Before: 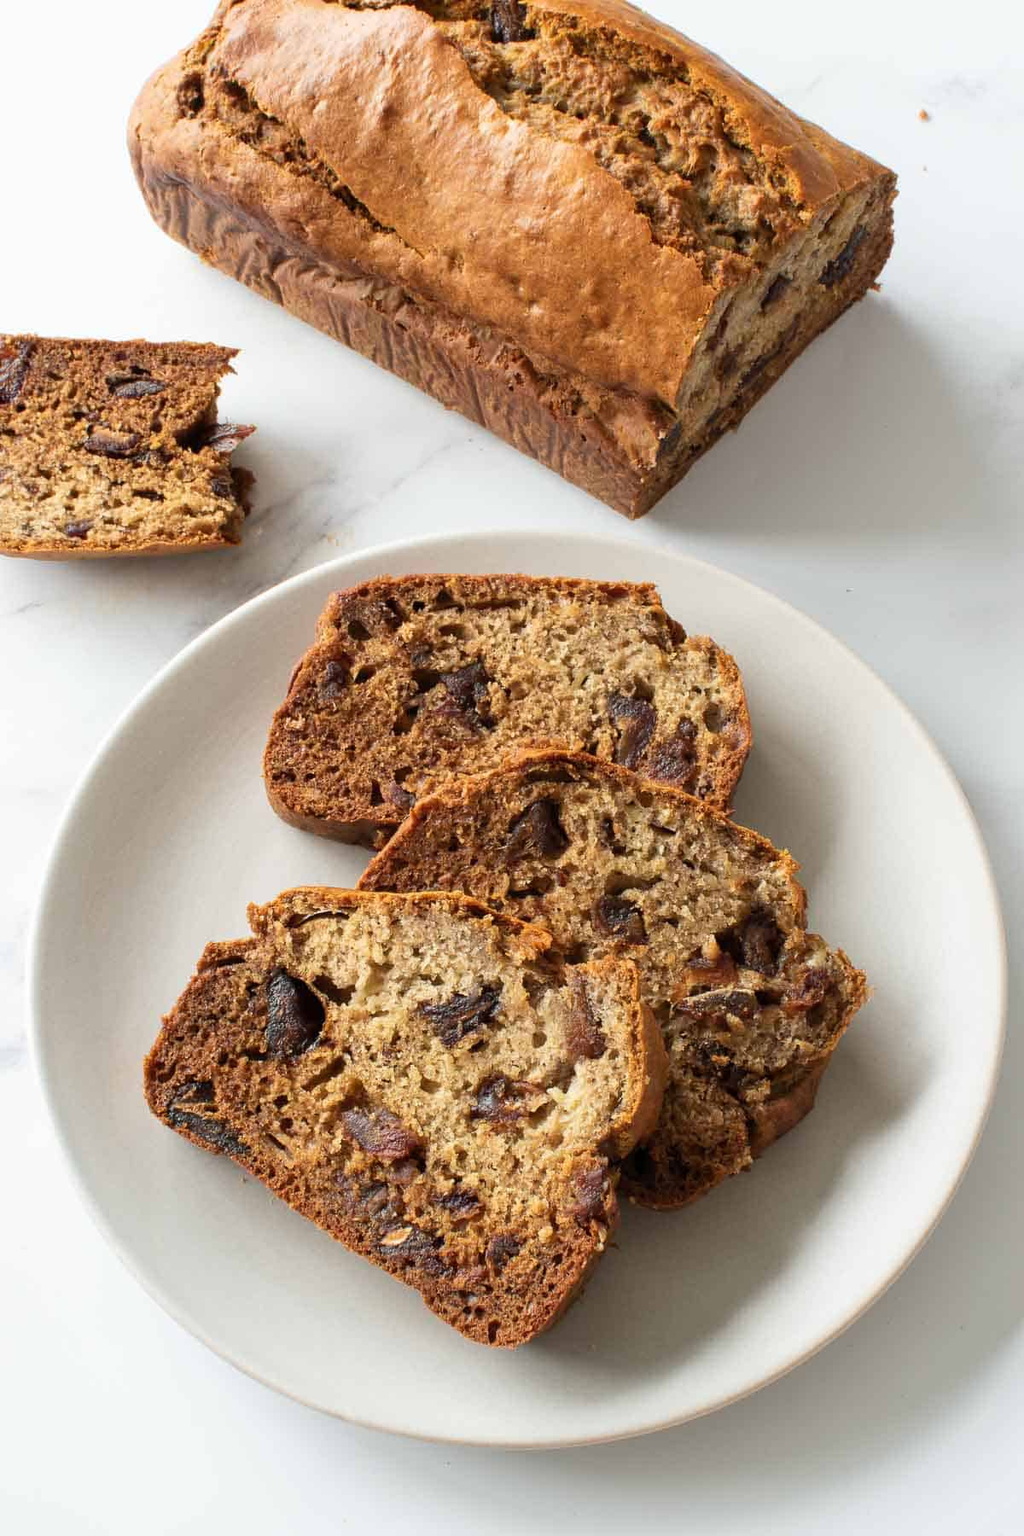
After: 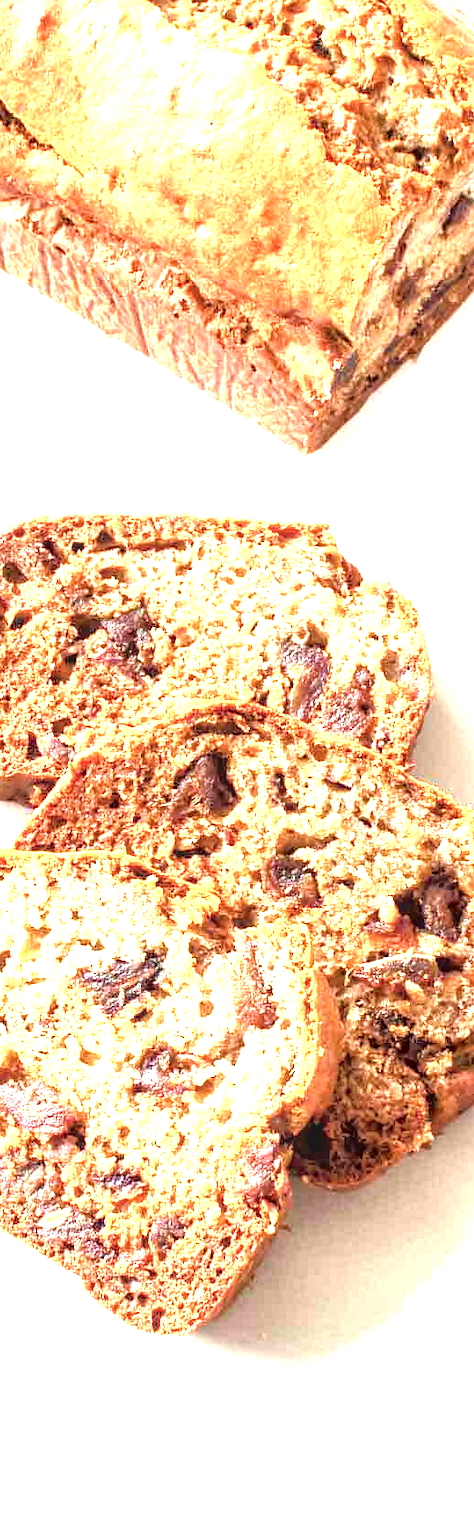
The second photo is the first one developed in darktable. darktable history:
tone curve: curves: ch0 [(0, 0) (0.126, 0.061) (0.362, 0.382) (0.498, 0.498) (0.706, 0.712) (1, 1)]; ch1 [(0, 0) (0.5, 0.505) (0.55, 0.578) (1, 1)]; ch2 [(0, 0) (0.44, 0.424) (0.489, 0.483) (0.537, 0.538) (1, 1)], color space Lab, independent channels, preserve colors none
exposure: black level correction 0, exposure 1.978 EV, compensate highlight preservation false
local contrast: on, module defaults
color balance rgb: perceptual saturation grading › global saturation -2.131%, perceptual saturation grading › highlights -7.226%, perceptual saturation grading › mid-tones 7.852%, perceptual saturation grading › shadows 2.828%, global vibrance 20.178%
crop: left 33.759%, top 6.016%, right 22.733%
contrast brightness saturation: saturation -0.045
tone equalizer: -8 EV -0.38 EV, -7 EV -0.409 EV, -6 EV -0.357 EV, -5 EV -0.241 EV, -3 EV 0.237 EV, -2 EV 0.353 EV, -1 EV 0.363 EV, +0 EV 0.405 EV
